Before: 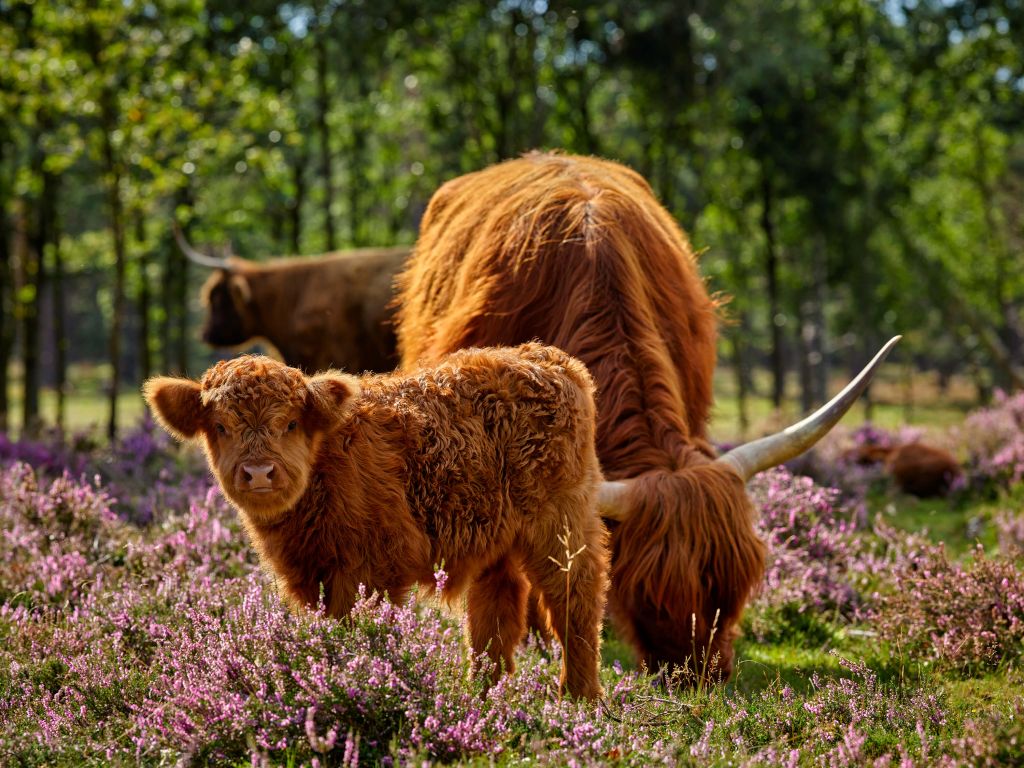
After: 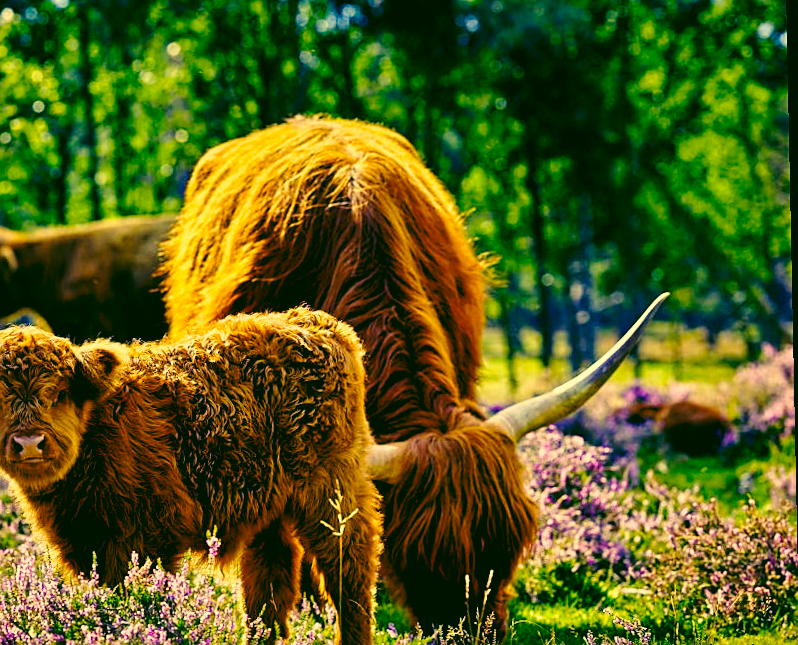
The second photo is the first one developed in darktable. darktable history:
sharpen: on, module defaults
white balance: red 0.98, blue 1.034
rotate and perspective: rotation -1.17°, automatic cropping off
base curve: curves: ch0 [(0, 0) (0.028, 0.03) (0.121, 0.232) (0.46, 0.748) (0.859, 0.968) (1, 1)], preserve colors none
crop: left 23.095%, top 5.827%, bottom 11.854%
color balance: output saturation 98.5%
color correction: highlights a* 5.62, highlights b* 33.57, shadows a* -25.86, shadows b* 4.02
color balance rgb: shadows lift › luminance -28.76%, shadows lift › chroma 15%, shadows lift › hue 270°, power › chroma 1%, power › hue 255°, highlights gain › luminance 7.14%, highlights gain › chroma 2%, highlights gain › hue 90°, global offset › luminance -0.29%, global offset › hue 260°, perceptual saturation grading › global saturation 20%, perceptual saturation grading › highlights -13.92%, perceptual saturation grading › shadows 50%
